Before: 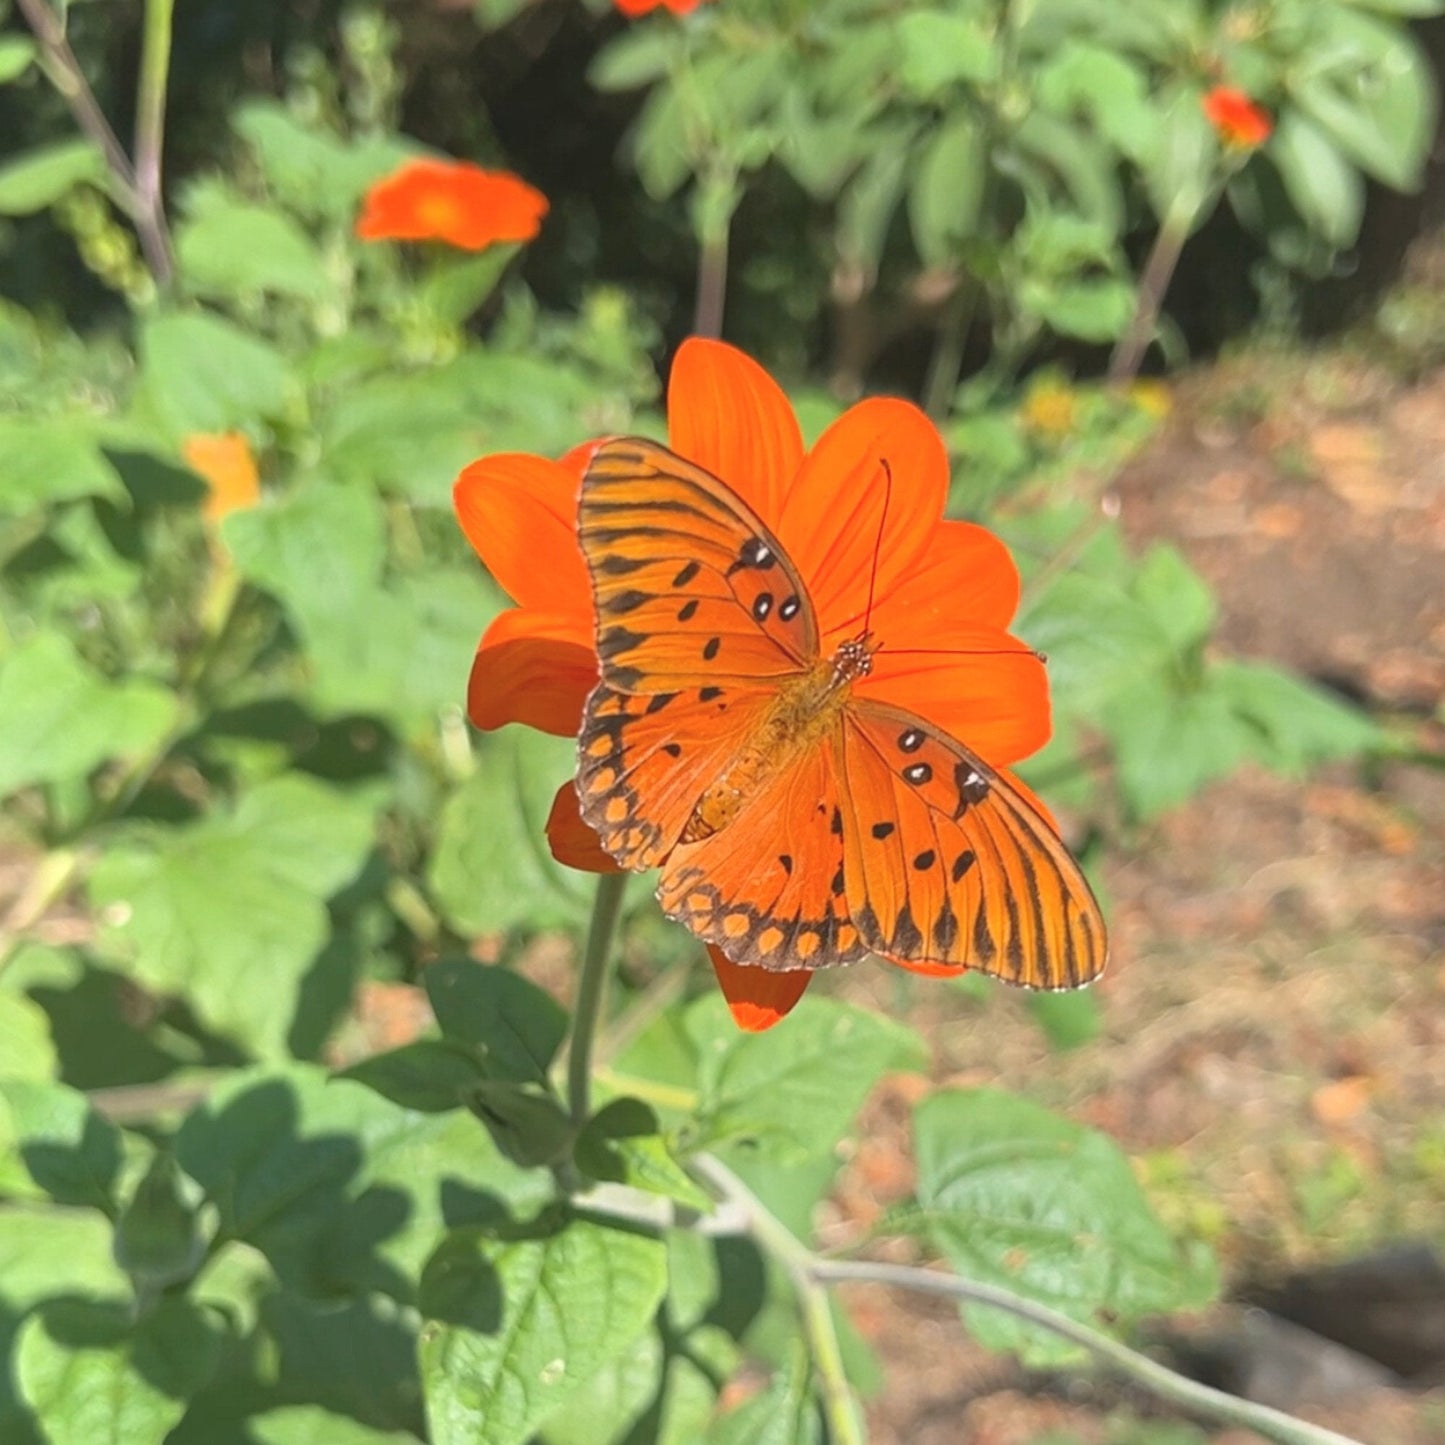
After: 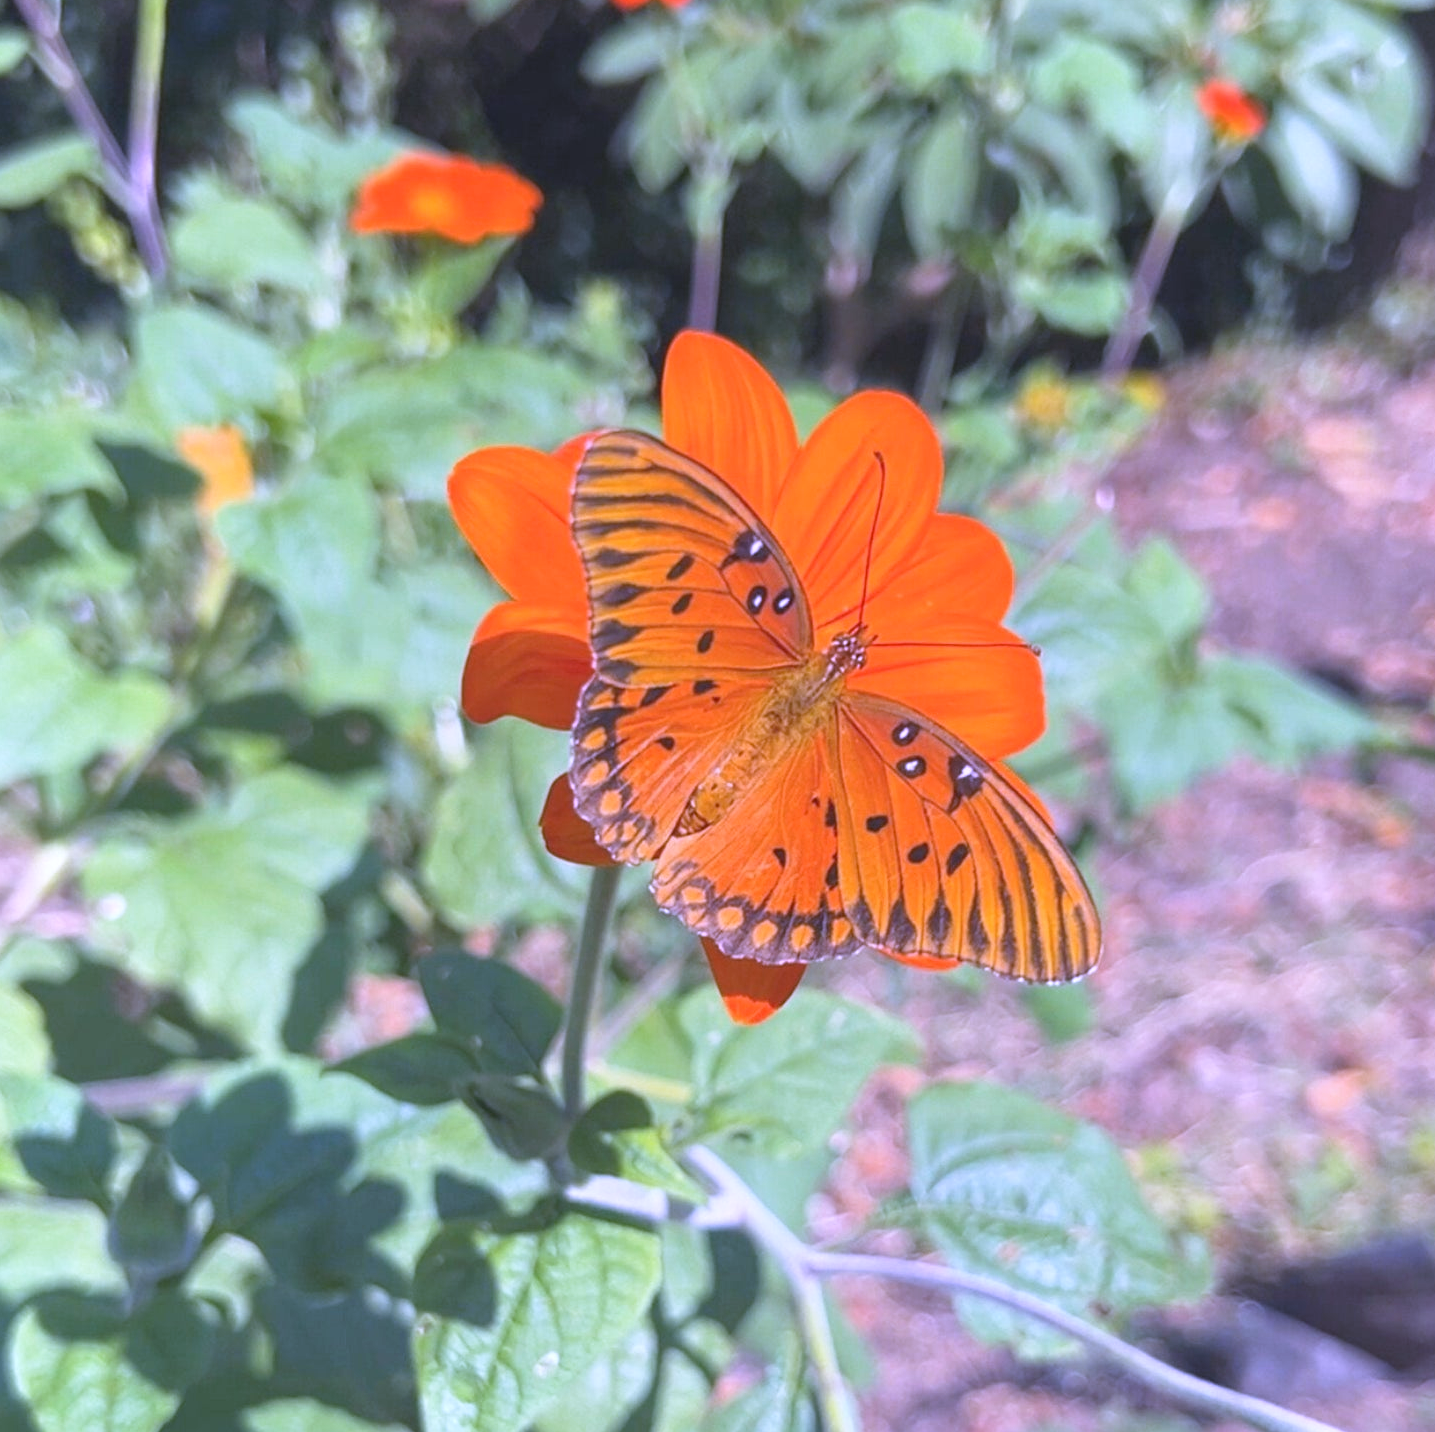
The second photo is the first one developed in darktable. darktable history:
crop: left 0.434%, top 0.485%, right 0.244%, bottom 0.386%
white balance: red 0.98, blue 1.61
tone curve: curves: ch0 [(0, 0) (0.003, 0.003) (0.011, 0.011) (0.025, 0.026) (0.044, 0.046) (0.069, 0.072) (0.1, 0.103) (0.136, 0.141) (0.177, 0.184) (0.224, 0.233) (0.277, 0.287) (0.335, 0.348) (0.399, 0.414) (0.468, 0.486) (0.543, 0.563) (0.623, 0.647) (0.709, 0.736) (0.801, 0.831) (0.898, 0.92) (1, 1)], preserve colors none
